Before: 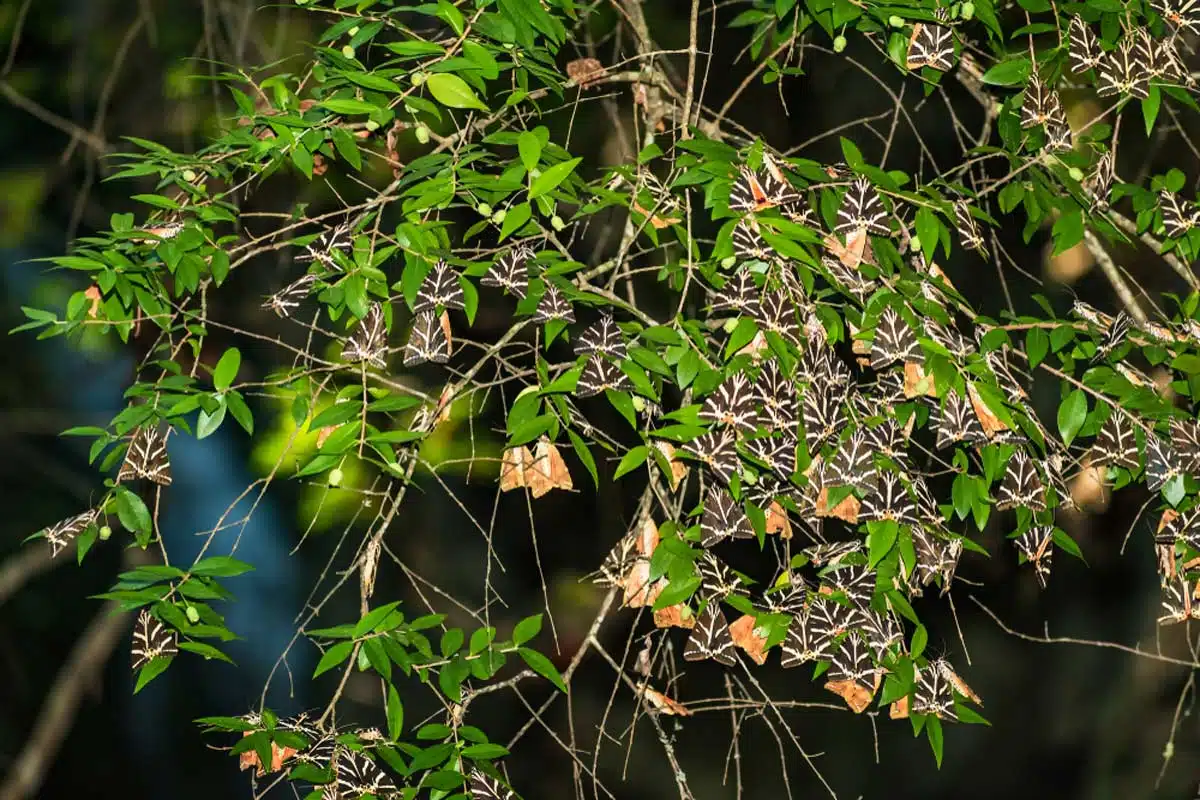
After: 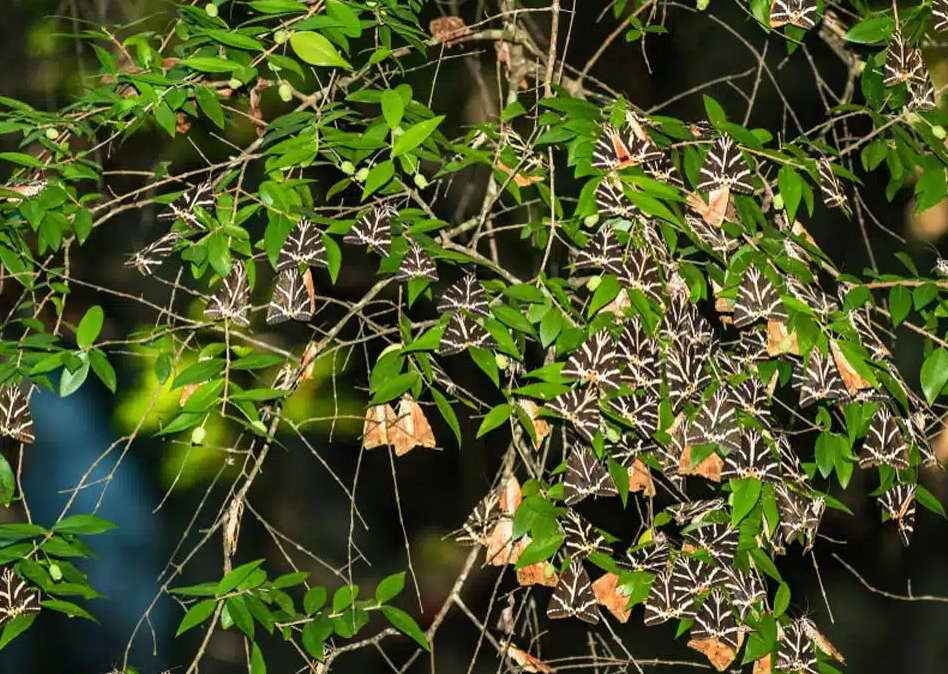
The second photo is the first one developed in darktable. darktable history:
crop: left 11.443%, top 5.285%, right 9.553%, bottom 10.386%
